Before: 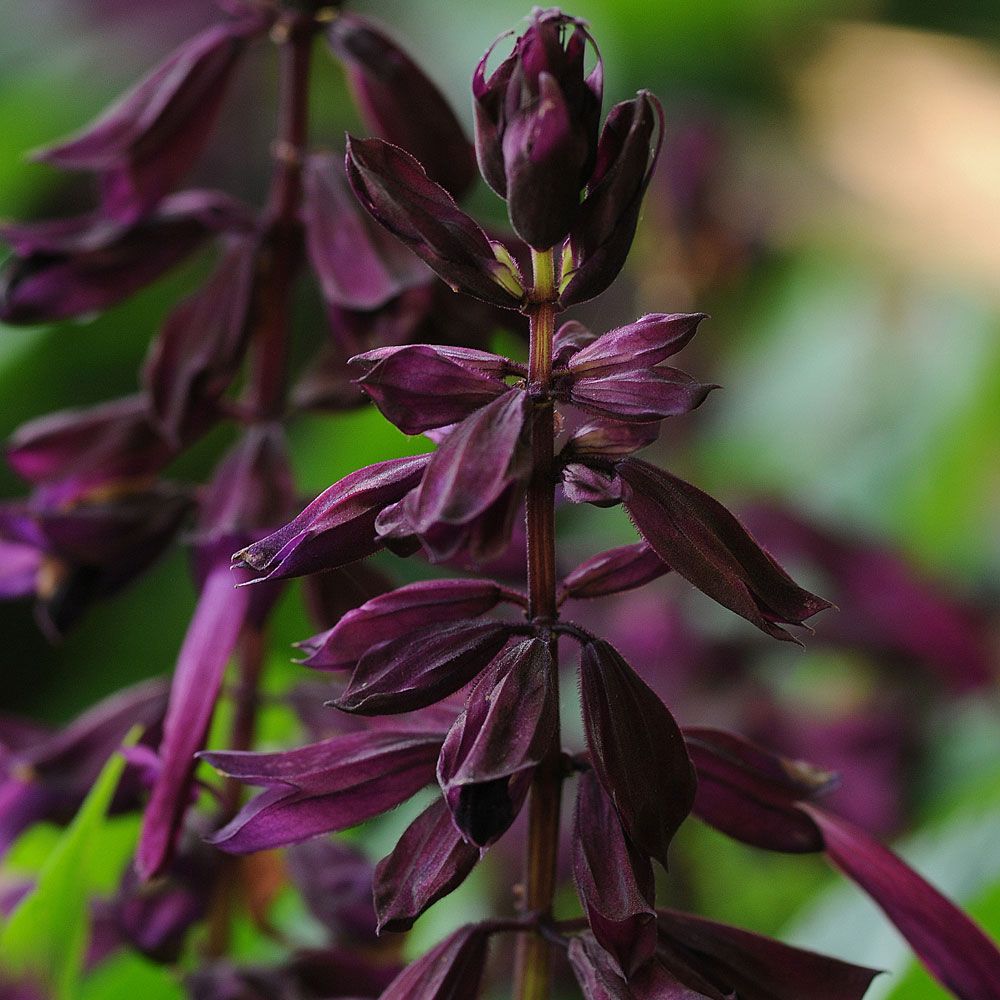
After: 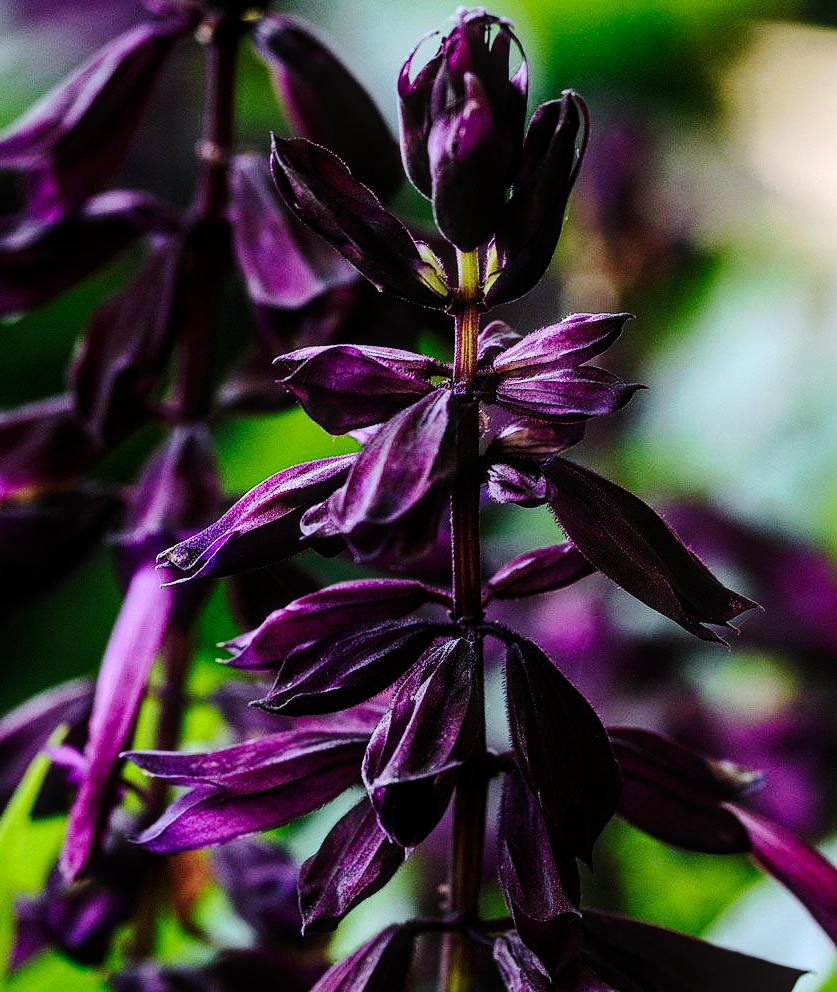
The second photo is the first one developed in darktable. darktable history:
local contrast: on, module defaults
crop: left 7.598%, right 7.873%
tone equalizer: -8 EV -0.75 EV, -7 EV -0.7 EV, -6 EV -0.6 EV, -5 EV -0.4 EV, -3 EV 0.4 EV, -2 EV 0.6 EV, -1 EV 0.7 EV, +0 EV 0.75 EV, edges refinement/feathering 500, mask exposure compensation -1.57 EV, preserve details no
white balance: red 0.948, green 1.02, blue 1.176
exposure: exposure -0.048 EV, compensate highlight preservation false
tone curve: curves: ch0 [(0, 0) (0.003, 0.001) (0.011, 0.006) (0.025, 0.012) (0.044, 0.018) (0.069, 0.025) (0.1, 0.045) (0.136, 0.074) (0.177, 0.124) (0.224, 0.196) (0.277, 0.289) (0.335, 0.396) (0.399, 0.495) (0.468, 0.585) (0.543, 0.663) (0.623, 0.728) (0.709, 0.808) (0.801, 0.87) (0.898, 0.932) (1, 1)], preserve colors none
